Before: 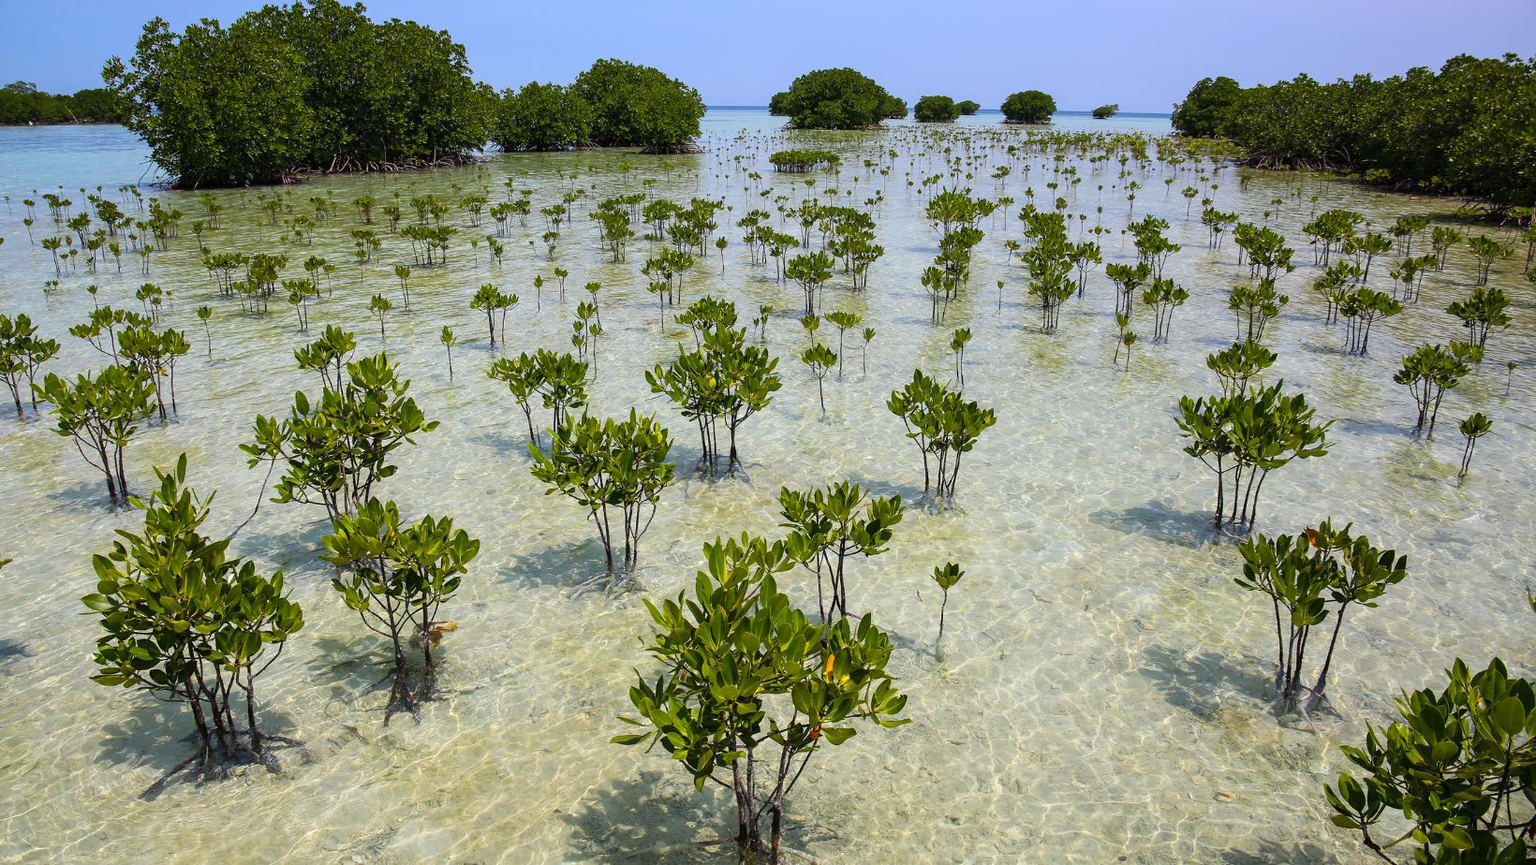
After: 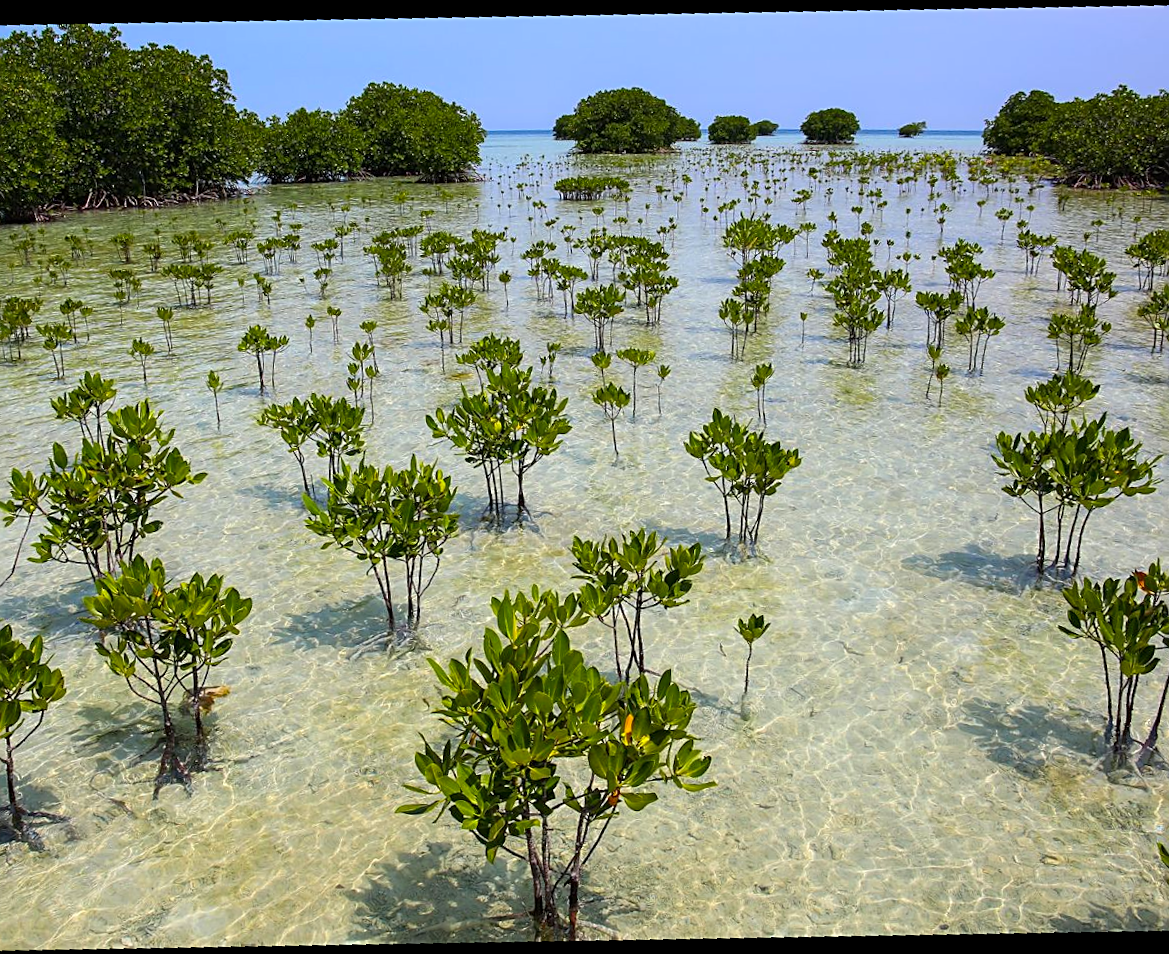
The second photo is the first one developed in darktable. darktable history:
sharpen: on, module defaults
crop and rotate: angle -3.27°, left 14.277%, top 0.028%, right 10.766%, bottom 0.028%
rotate and perspective: rotation -4.25°, automatic cropping off
contrast brightness saturation: saturation 0.18
